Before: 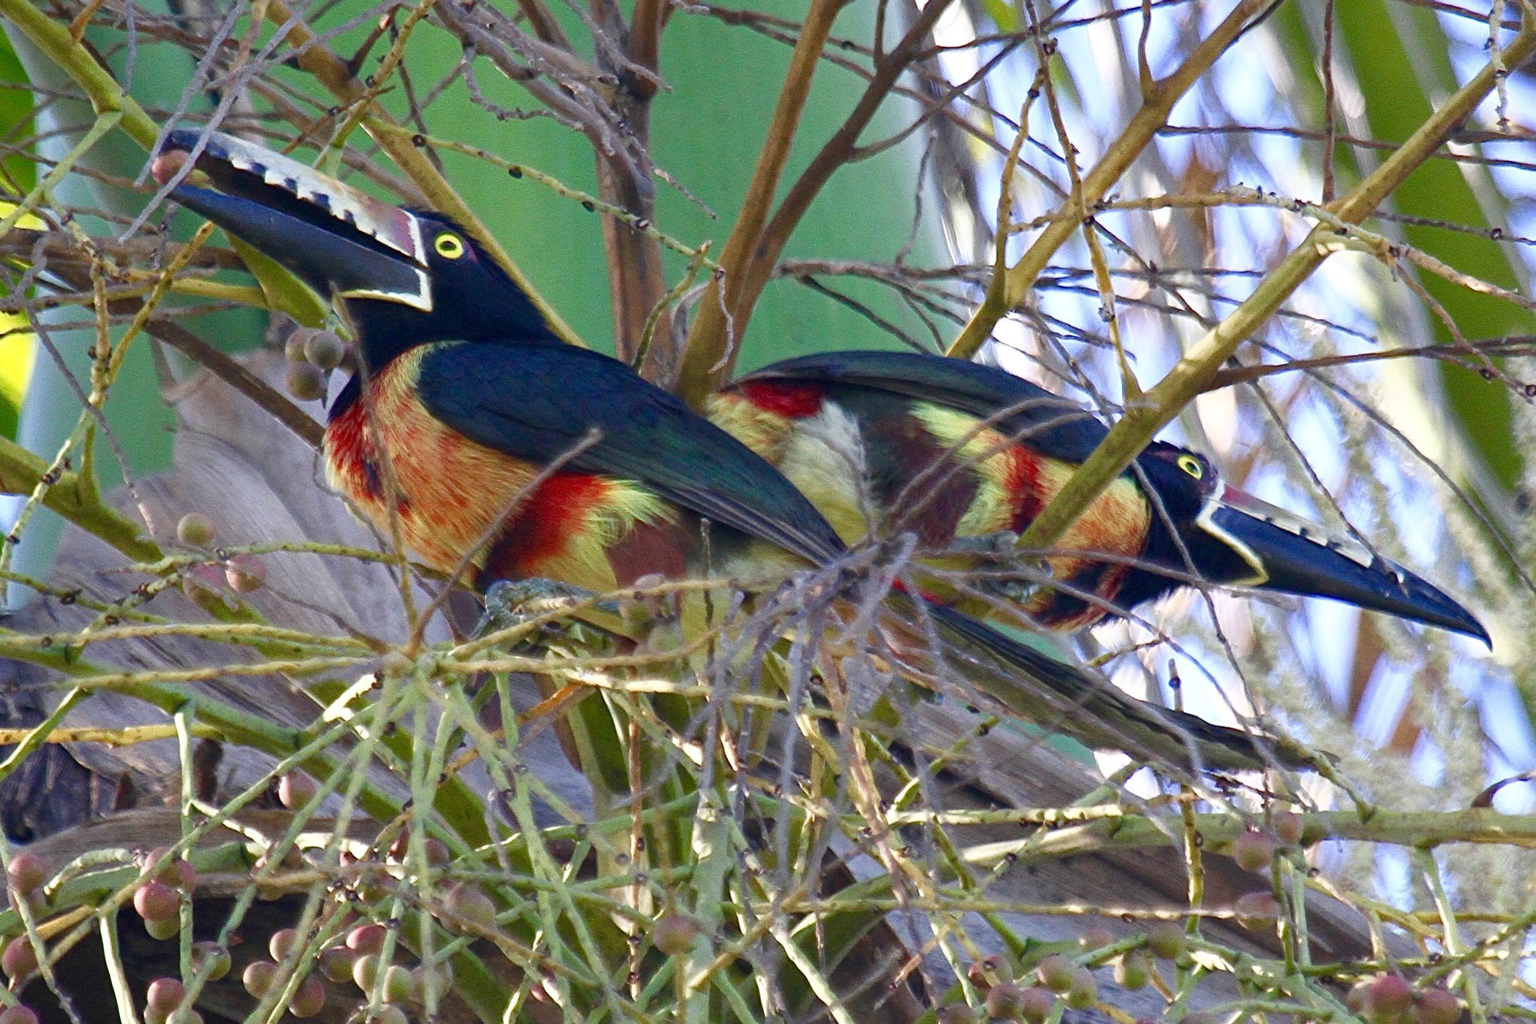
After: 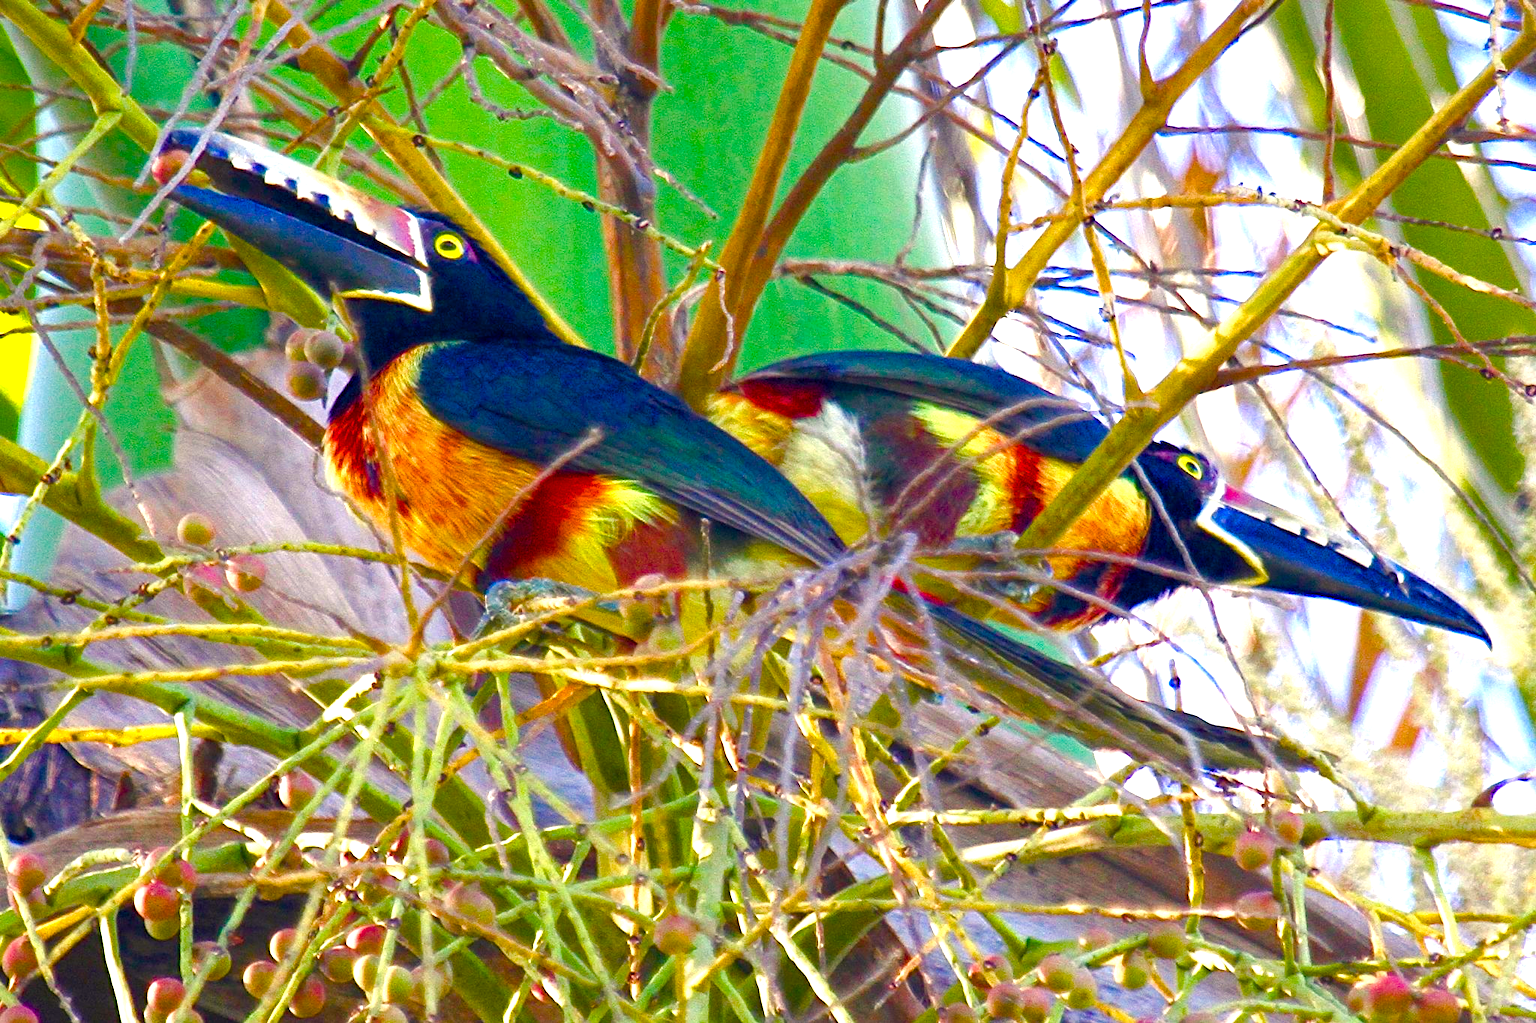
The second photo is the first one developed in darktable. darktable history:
exposure: black level correction 0, exposure 0.5 EV, compensate highlight preservation false
color balance rgb: linear chroma grading › shadows 10%, linear chroma grading › highlights 10%, linear chroma grading › global chroma 15%, linear chroma grading › mid-tones 15%, perceptual saturation grading › global saturation 40%, perceptual saturation grading › highlights -25%, perceptual saturation grading › mid-tones 35%, perceptual saturation grading › shadows 35%, perceptual brilliance grading › global brilliance 11.29%, global vibrance 11.29%
white balance: red 1.045, blue 0.932
